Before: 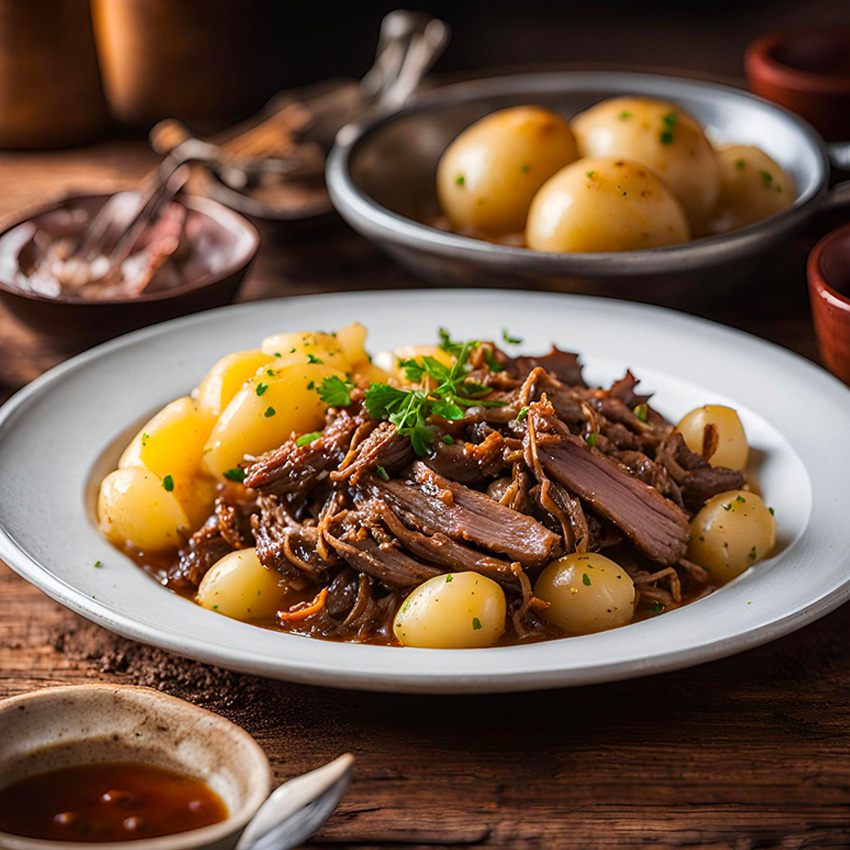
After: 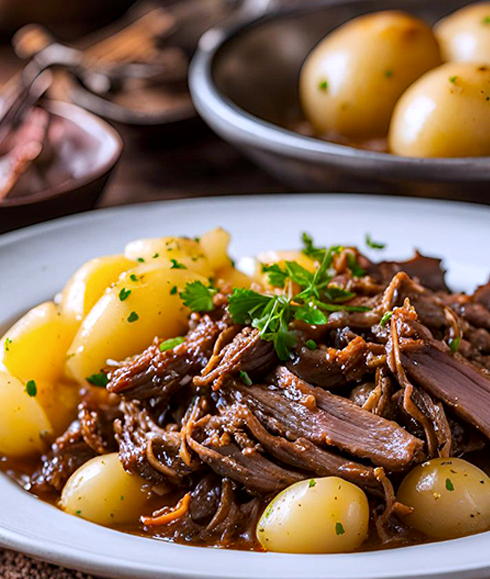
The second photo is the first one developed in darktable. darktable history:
crop: left 16.202%, top 11.208%, right 26.045%, bottom 20.557%
local contrast: mode bilateral grid, contrast 20, coarseness 50, detail 140%, midtone range 0.2
white balance: red 0.967, blue 1.119, emerald 0.756
rotate and perspective: crop left 0, crop top 0
